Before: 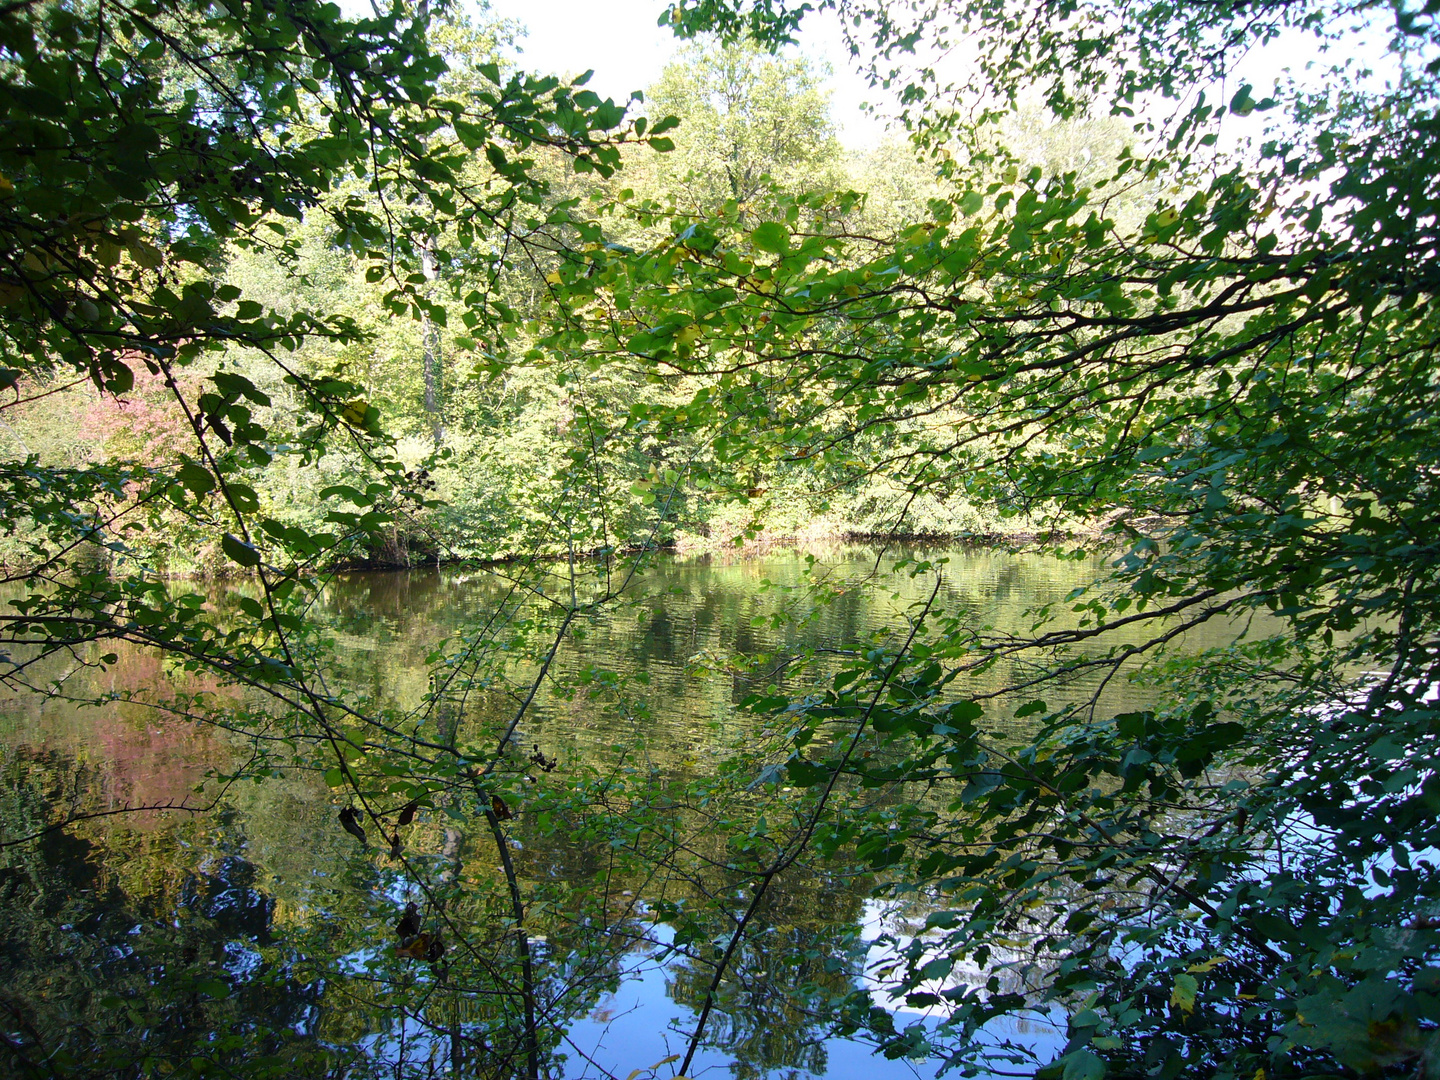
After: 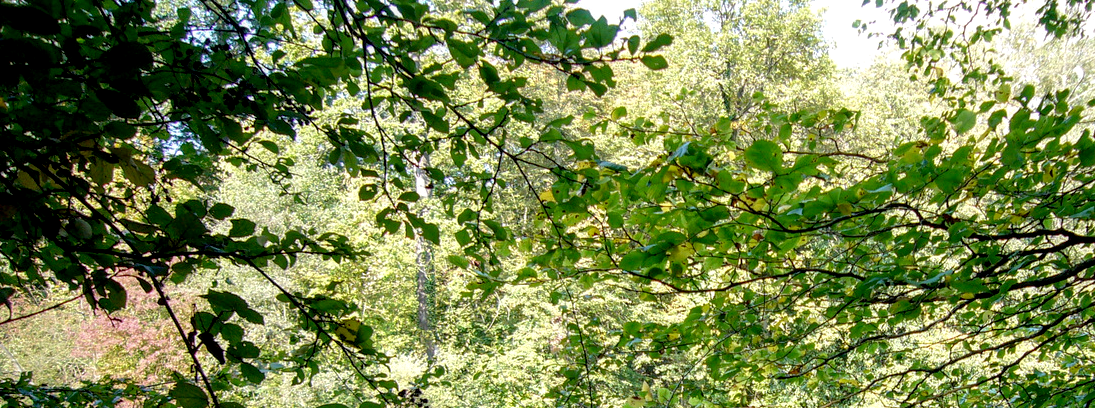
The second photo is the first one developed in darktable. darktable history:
exposure: black level correction 0.011, compensate highlight preservation false
crop: left 0.528%, top 7.64%, right 23.362%, bottom 54.496%
shadows and highlights: shadows 9.81, white point adjustment 0.99, highlights -40.07
local contrast: detail 130%
